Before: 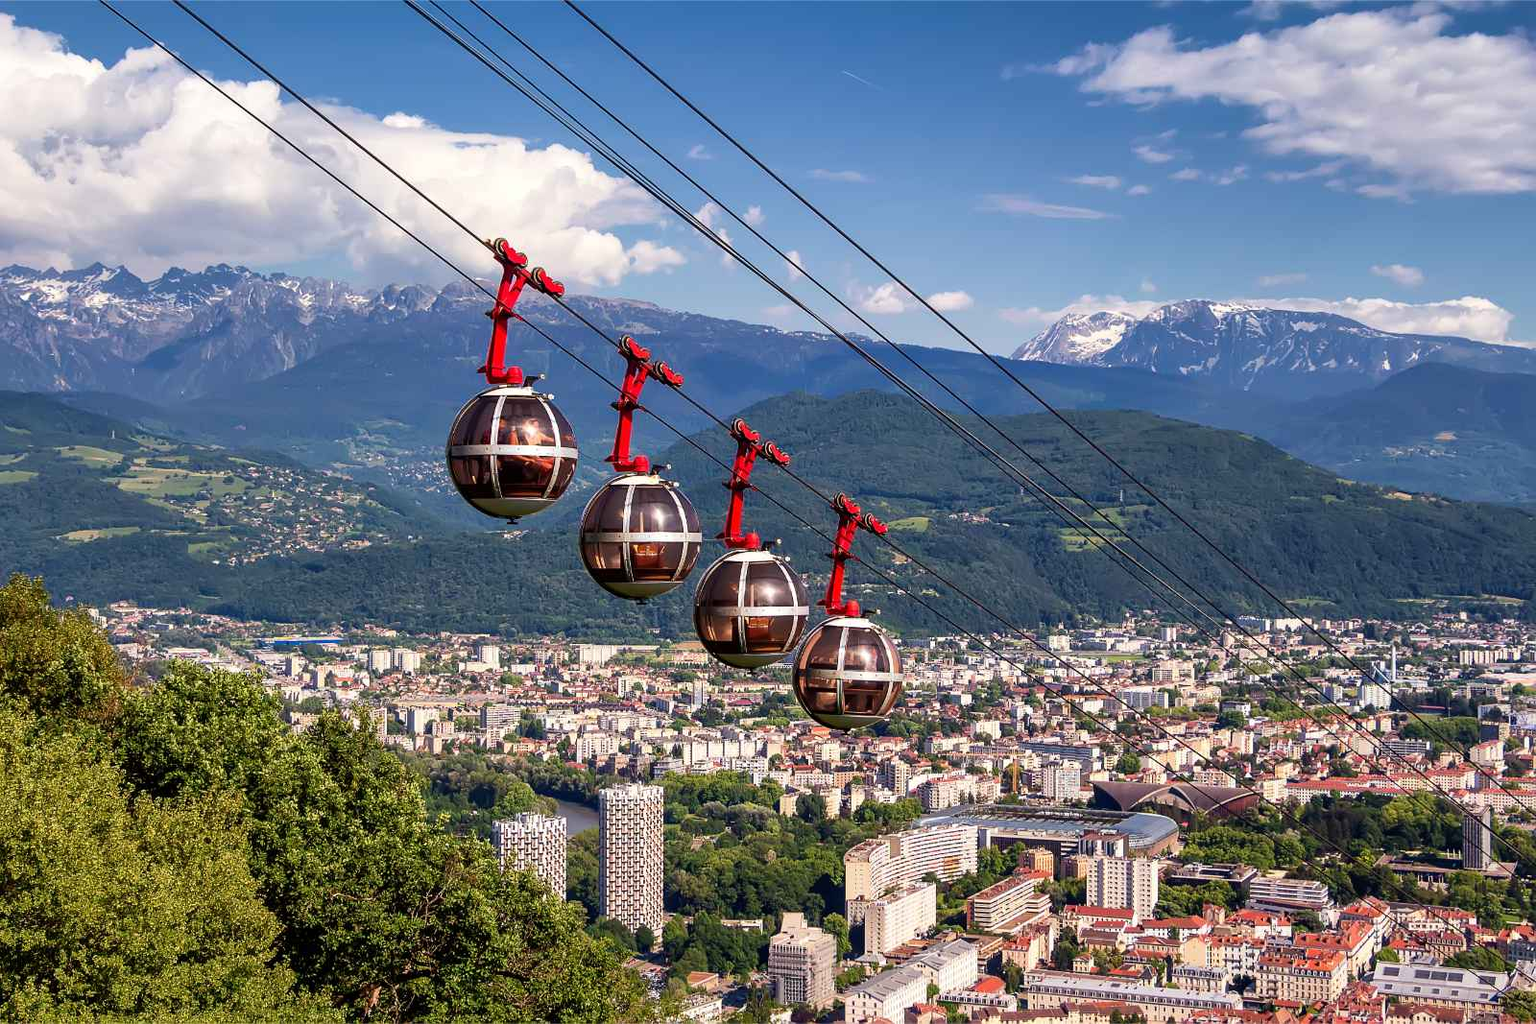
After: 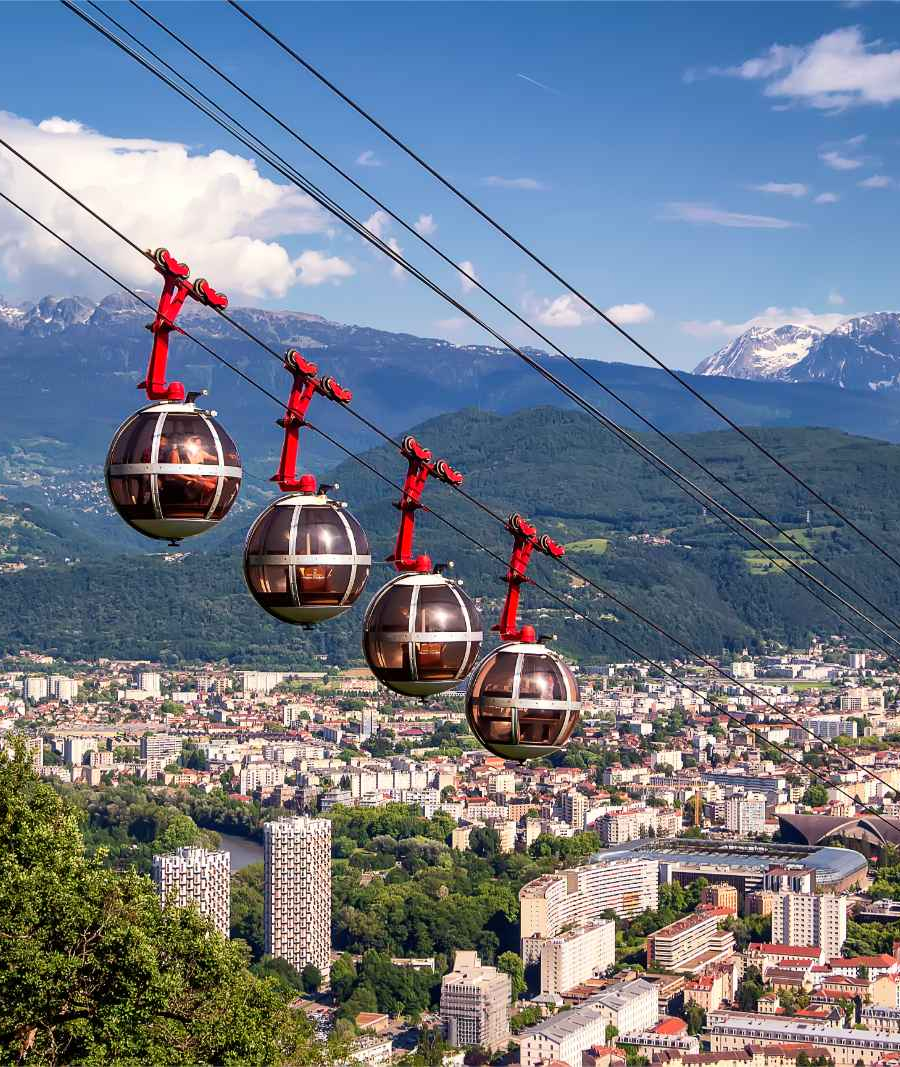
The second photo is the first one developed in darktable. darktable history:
crop and rotate: left 22.516%, right 21.234%
base curve: curves: ch0 [(0, 0) (0.472, 0.508) (1, 1)]
